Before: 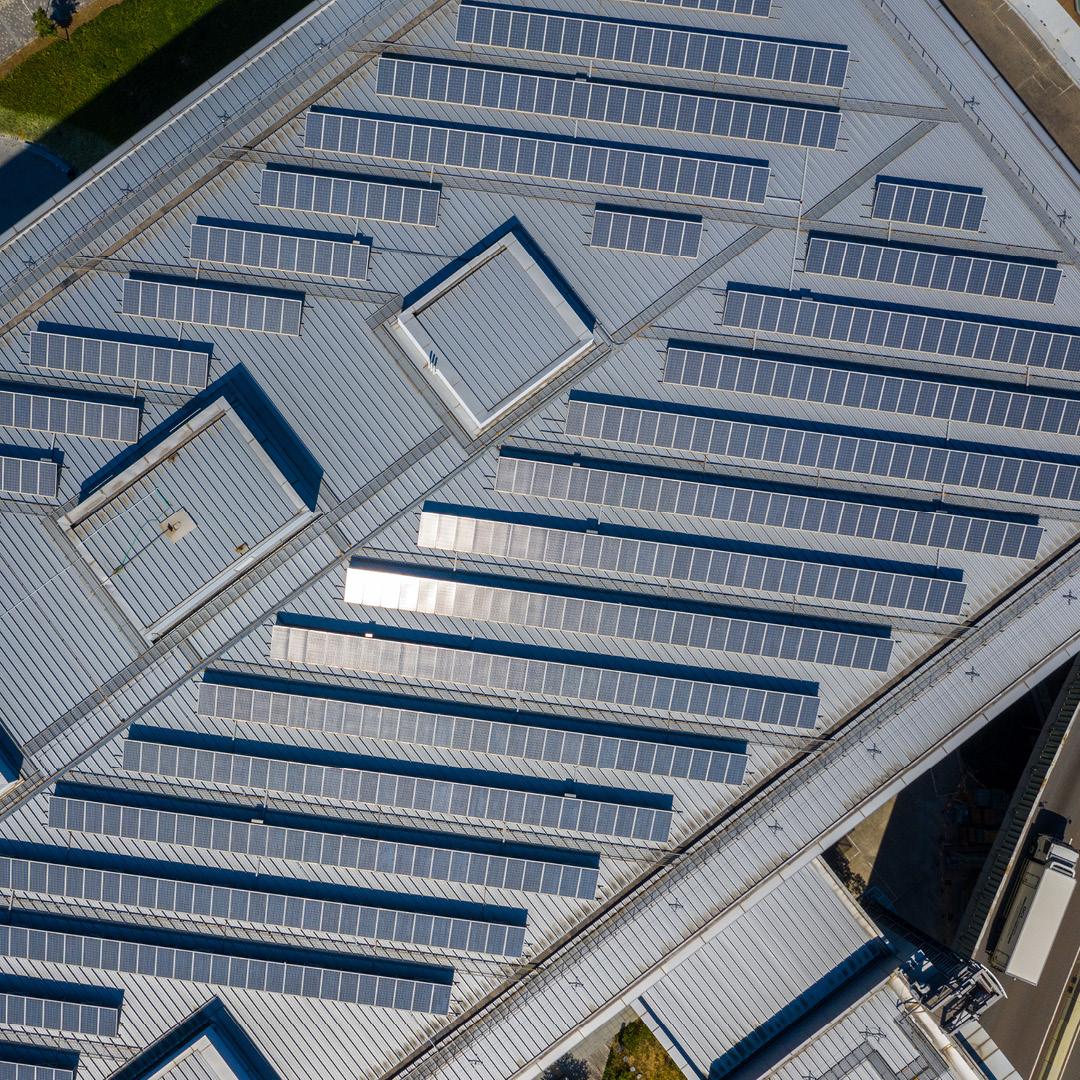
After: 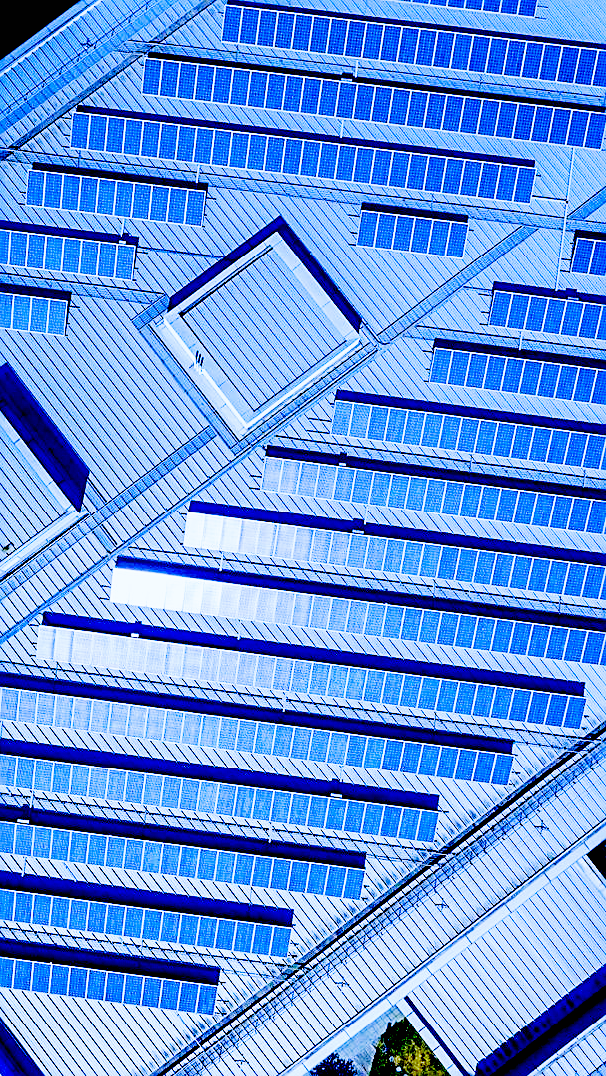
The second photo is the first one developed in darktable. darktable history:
sharpen: on, module defaults
color balance rgb: shadows lift › chroma 1%, shadows lift › hue 113°, highlights gain › chroma 0.2%, highlights gain › hue 333°, perceptual saturation grading › global saturation 20%, perceptual saturation grading › highlights -50%, perceptual saturation grading › shadows 25%, contrast -30%
base curve: curves: ch0 [(0, 0) (0.007, 0.004) (0.027, 0.03) (0.046, 0.07) (0.207, 0.54) (0.442, 0.872) (0.673, 0.972) (1, 1)], preserve colors none
exposure: black level correction 0.056, compensate highlight preservation false
crop: left 21.674%, right 22.086%
white balance: red 0.766, blue 1.537
